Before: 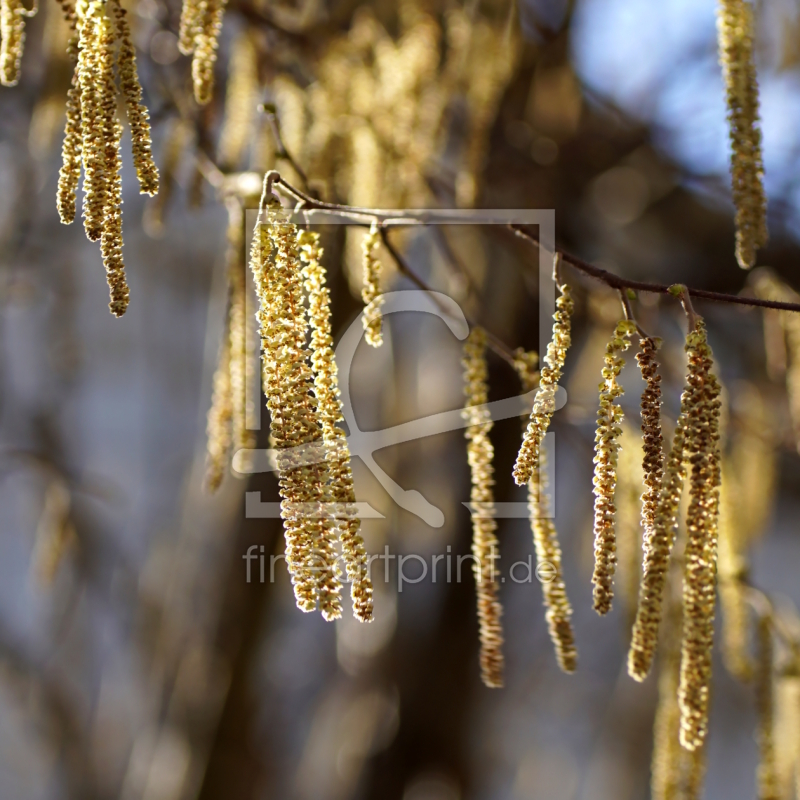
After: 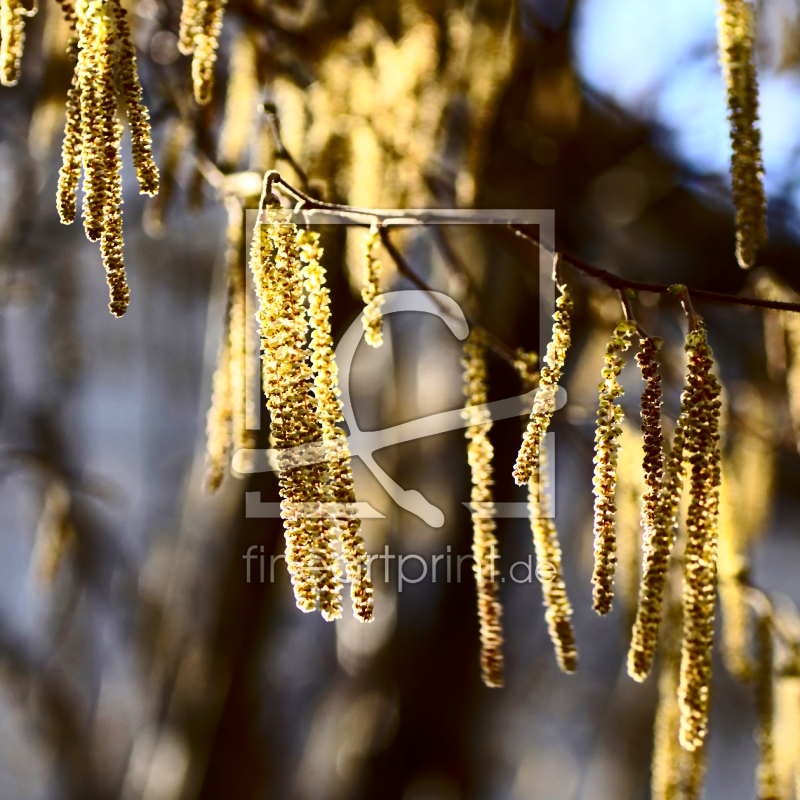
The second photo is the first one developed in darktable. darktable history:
contrast brightness saturation: contrast 0.396, brightness 0.047, saturation 0.249
